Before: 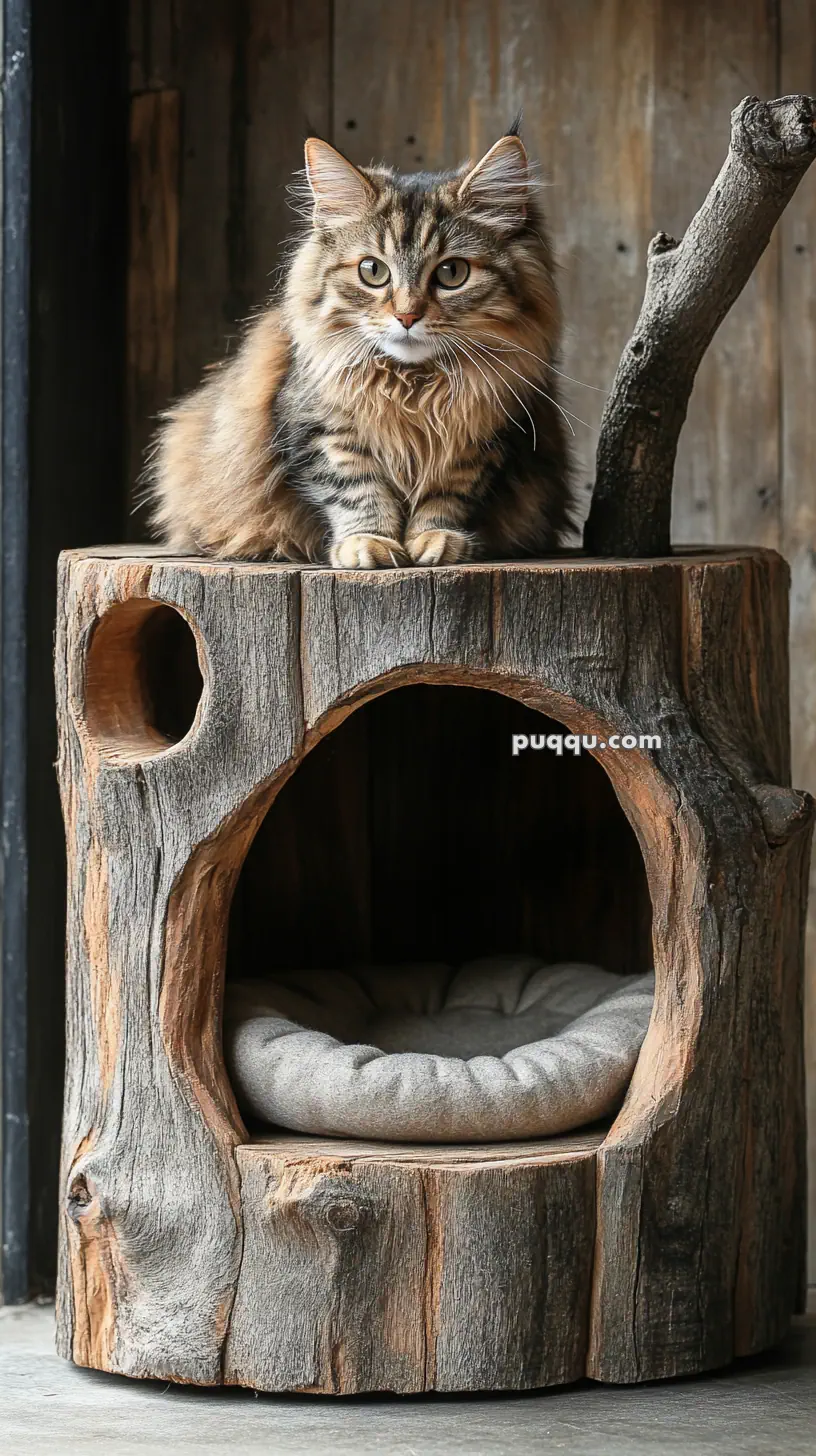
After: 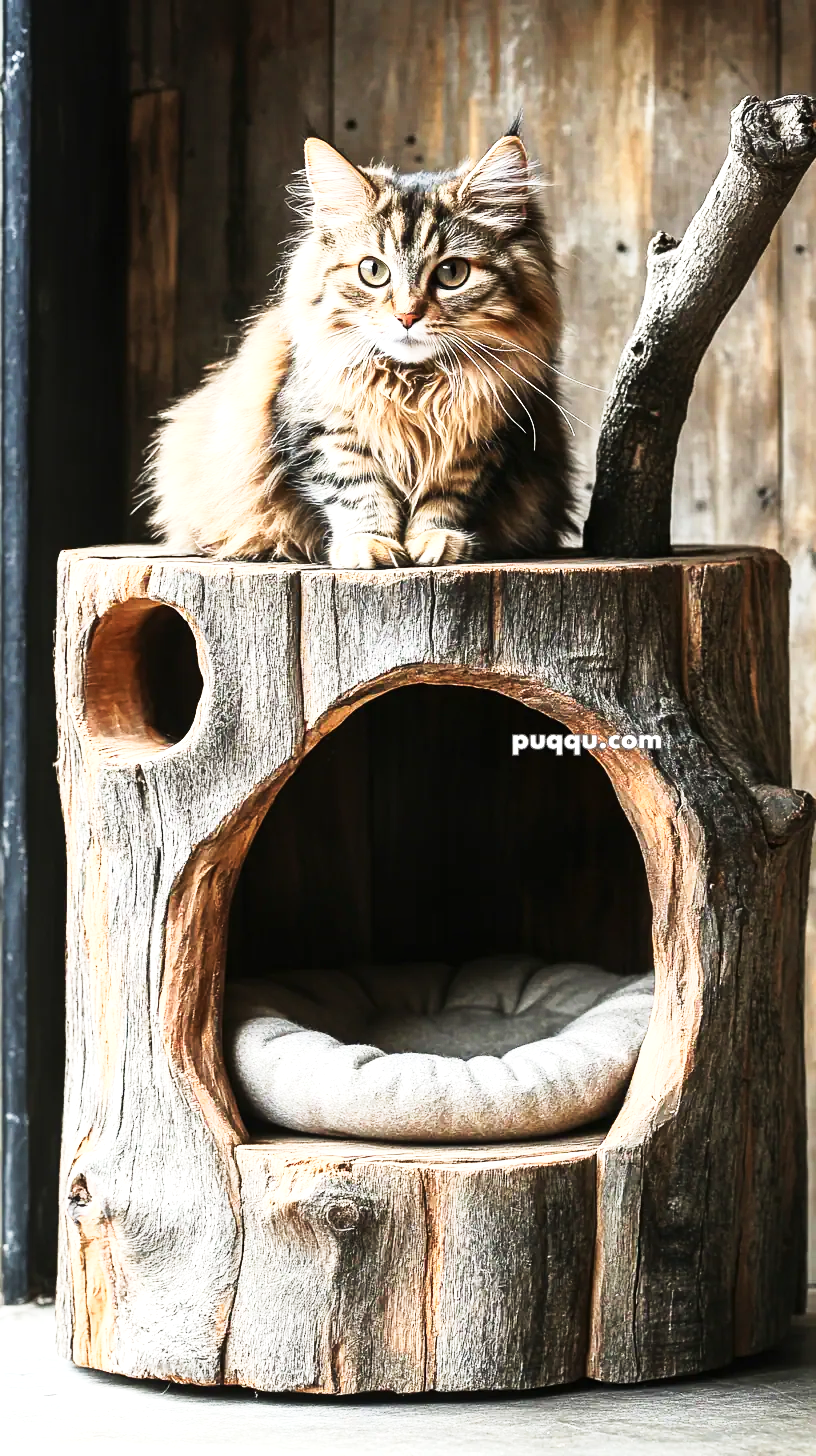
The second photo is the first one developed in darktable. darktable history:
tone curve: curves: ch0 [(0, 0) (0.003, 0.011) (0.011, 0.019) (0.025, 0.03) (0.044, 0.045) (0.069, 0.061) (0.1, 0.085) (0.136, 0.119) (0.177, 0.159) (0.224, 0.205) (0.277, 0.261) (0.335, 0.329) (0.399, 0.407) (0.468, 0.508) (0.543, 0.606) (0.623, 0.71) (0.709, 0.815) (0.801, 0.903) (0.898, 0.957) (1, 1)], preserve colors none
local contrast: mode bilateral grid, contrast 20, coarseness 50, detail 119%, midtone range 0.2
exposure: black level correction 0, exposure 0.692 EV, compensate exposure bias true, compensate highlight preservation false
contrast brightness saturation: contrast 0.24, brightness 0.086
